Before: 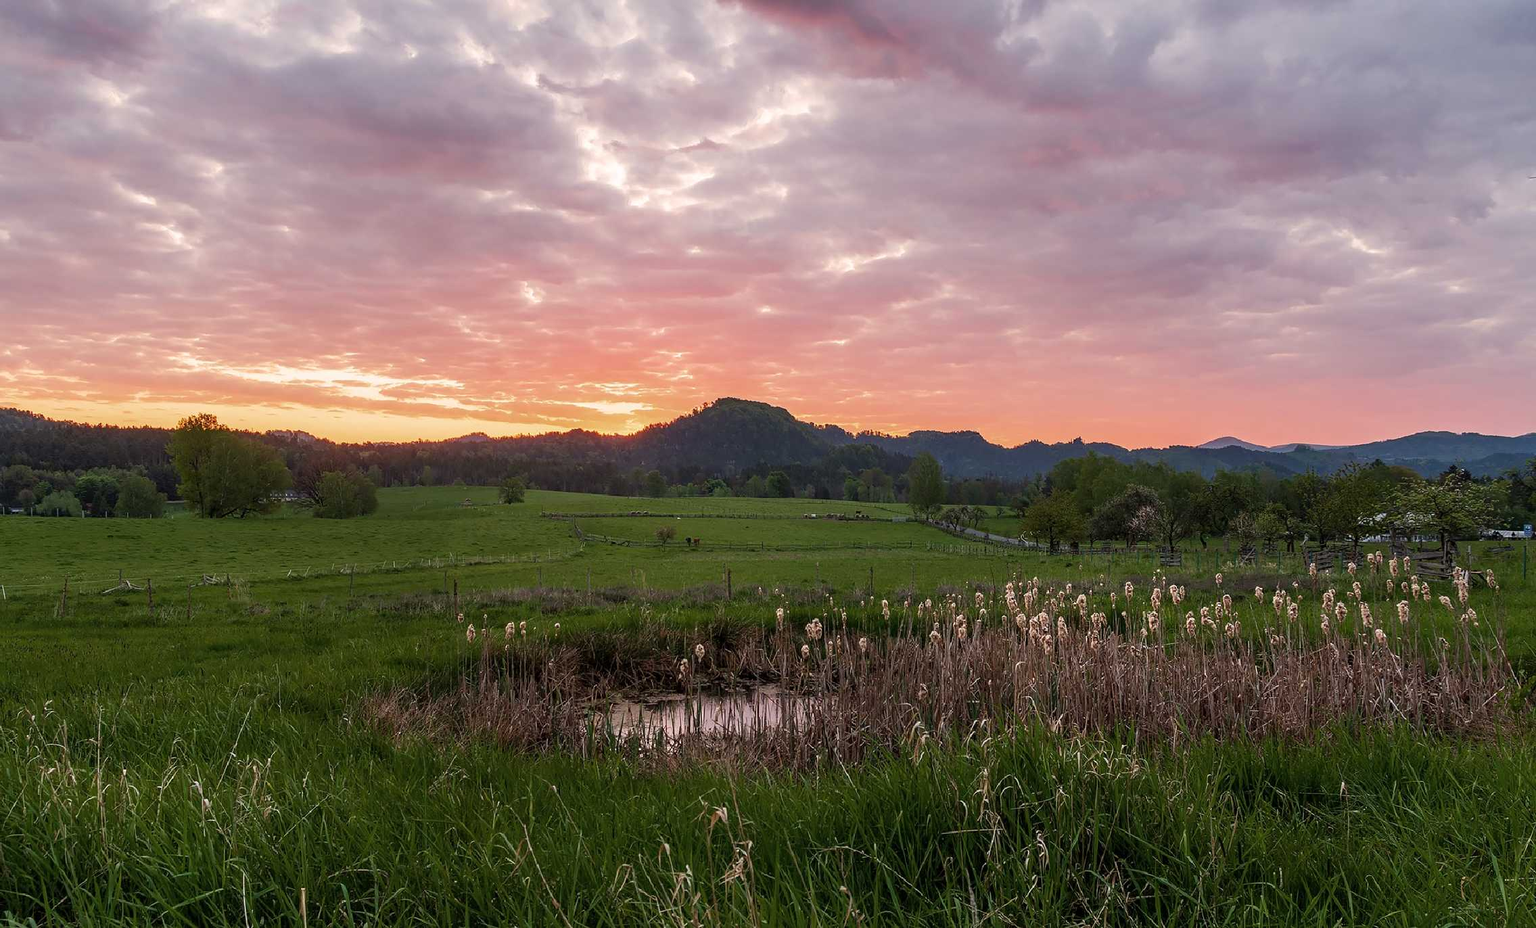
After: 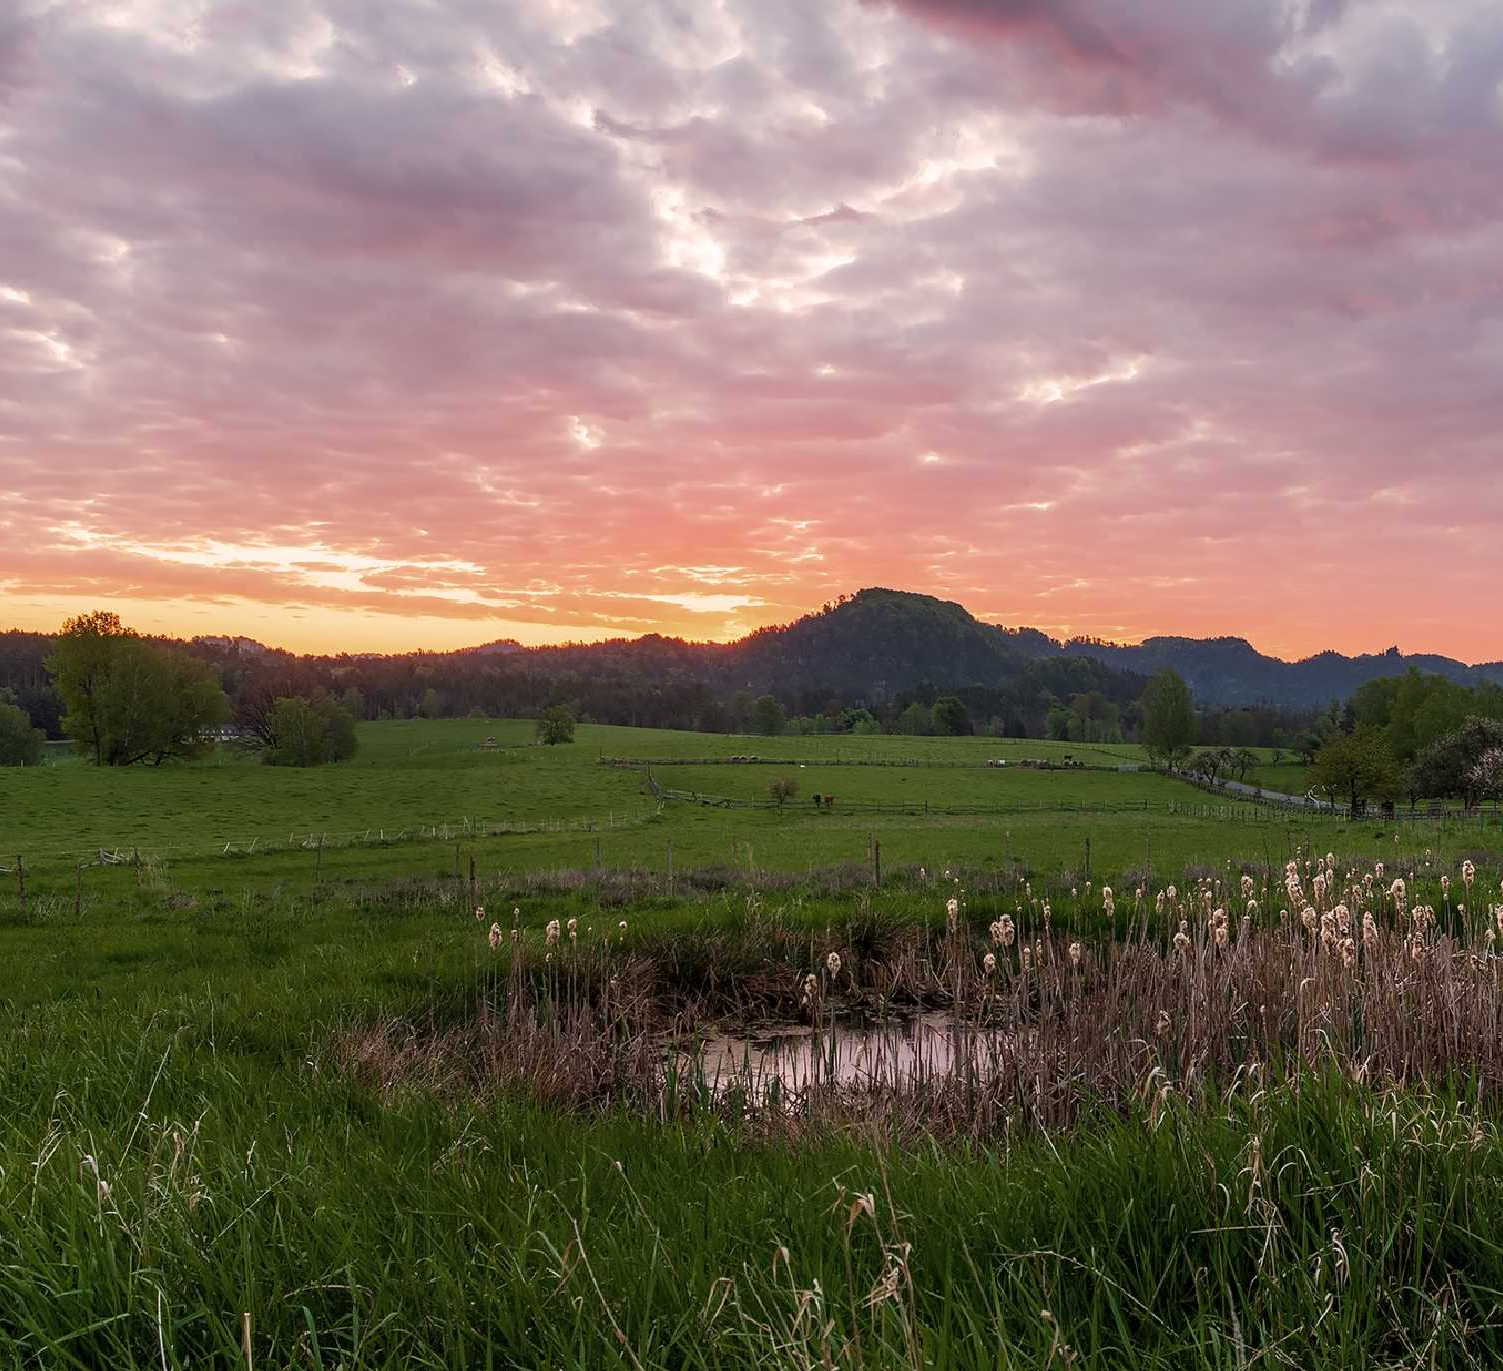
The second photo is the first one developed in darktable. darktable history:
crop and rotate: left 8.884%, right 24.899%
